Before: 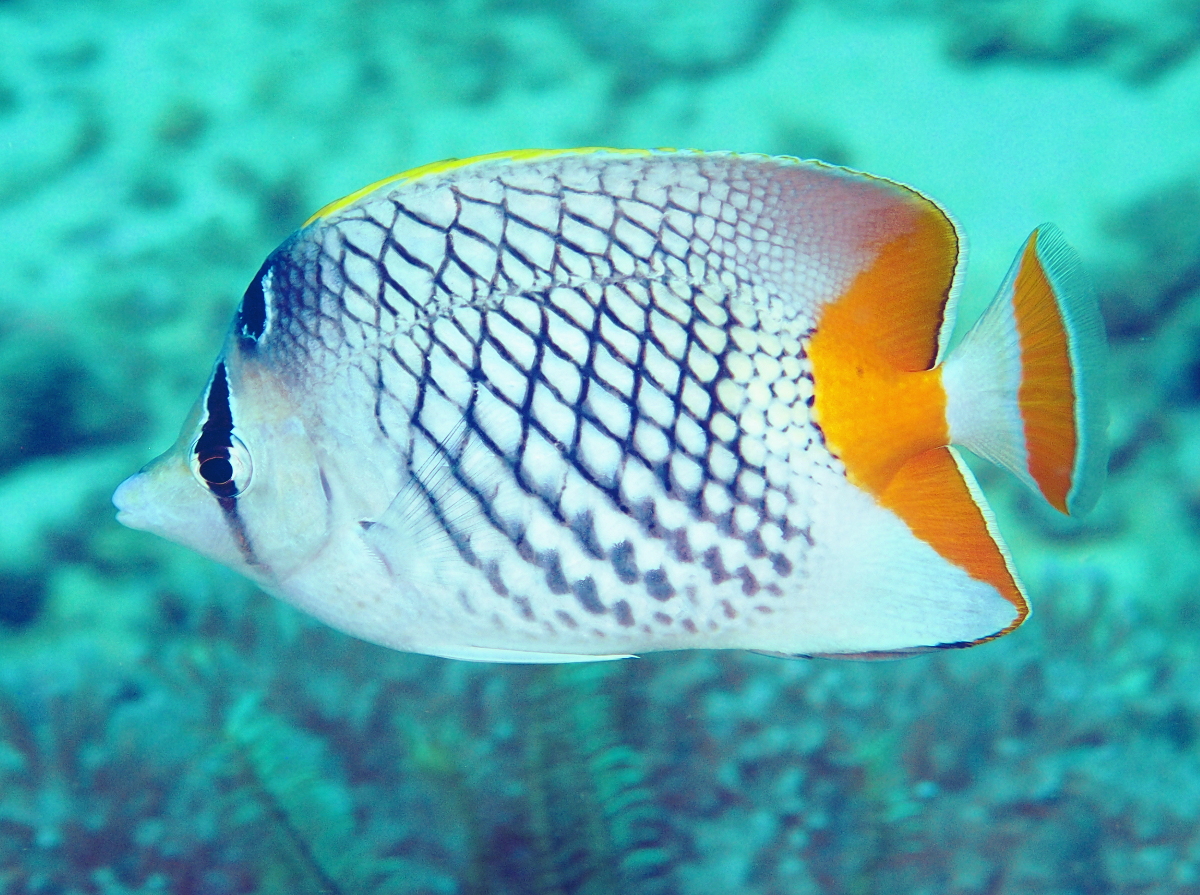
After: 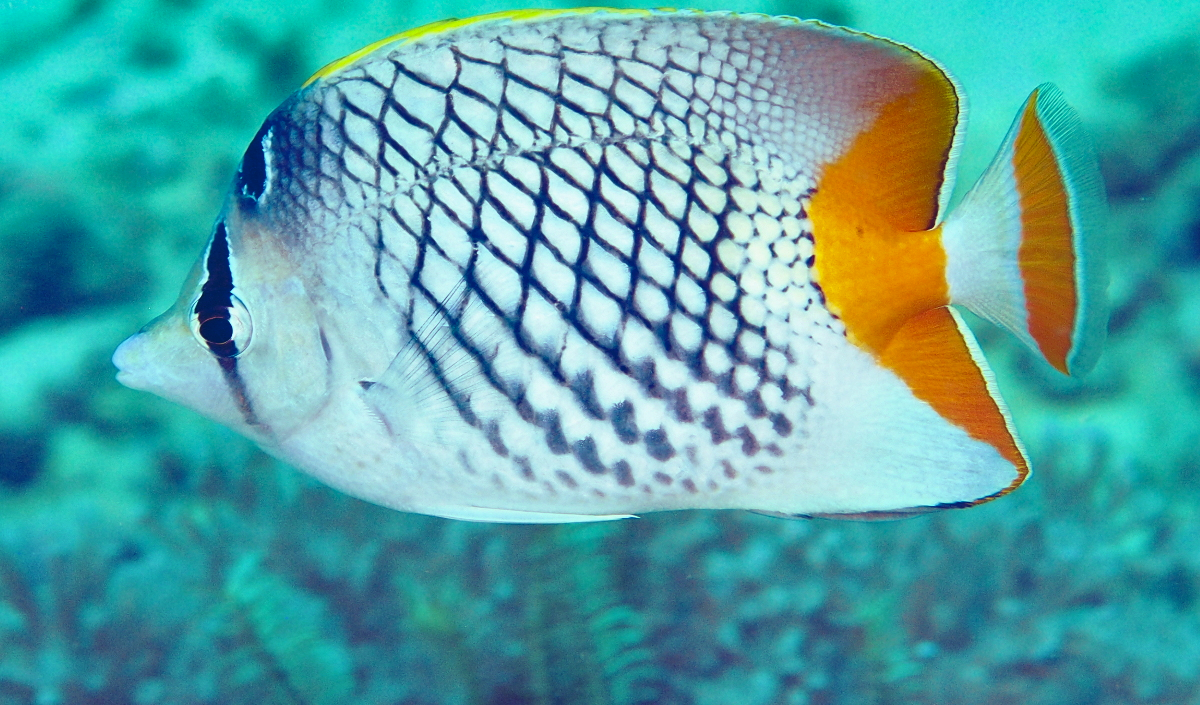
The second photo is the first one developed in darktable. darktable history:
crop and rotate: top 15.731%, bottom 5.449%
shadows and highlights: soften with gaussian
